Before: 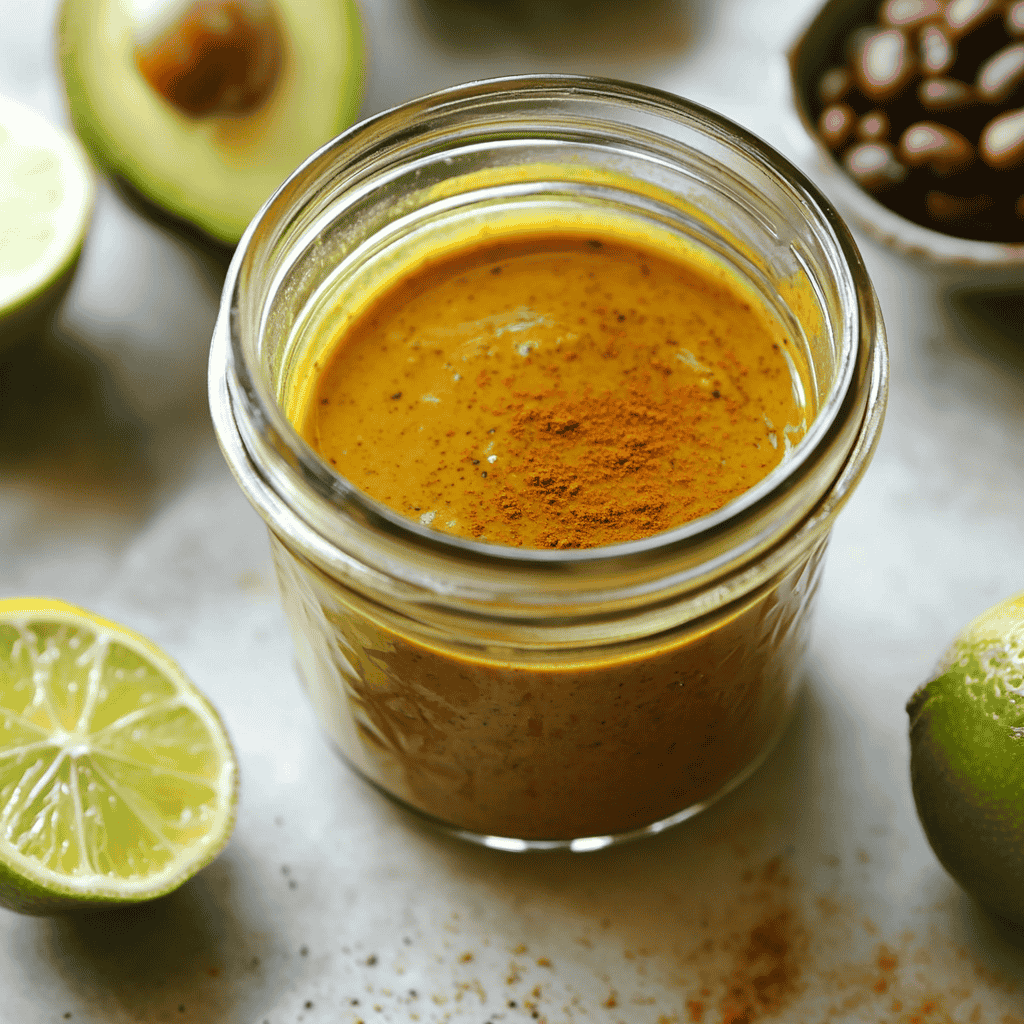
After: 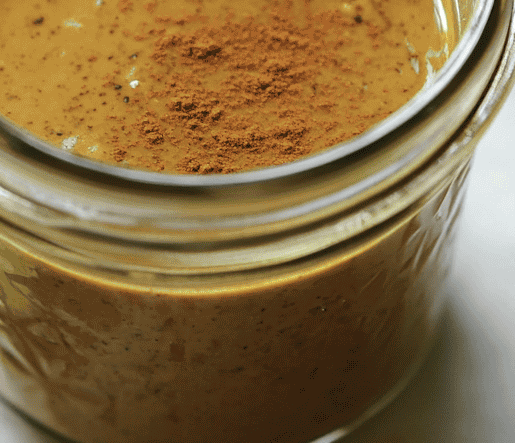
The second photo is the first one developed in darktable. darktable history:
crop: left 35.03%, top 36.625%, right 14.663%, bottom 20.057%
contrast brightness saturation: contrast 0.06, brightness -0.01, saturation -0.23
